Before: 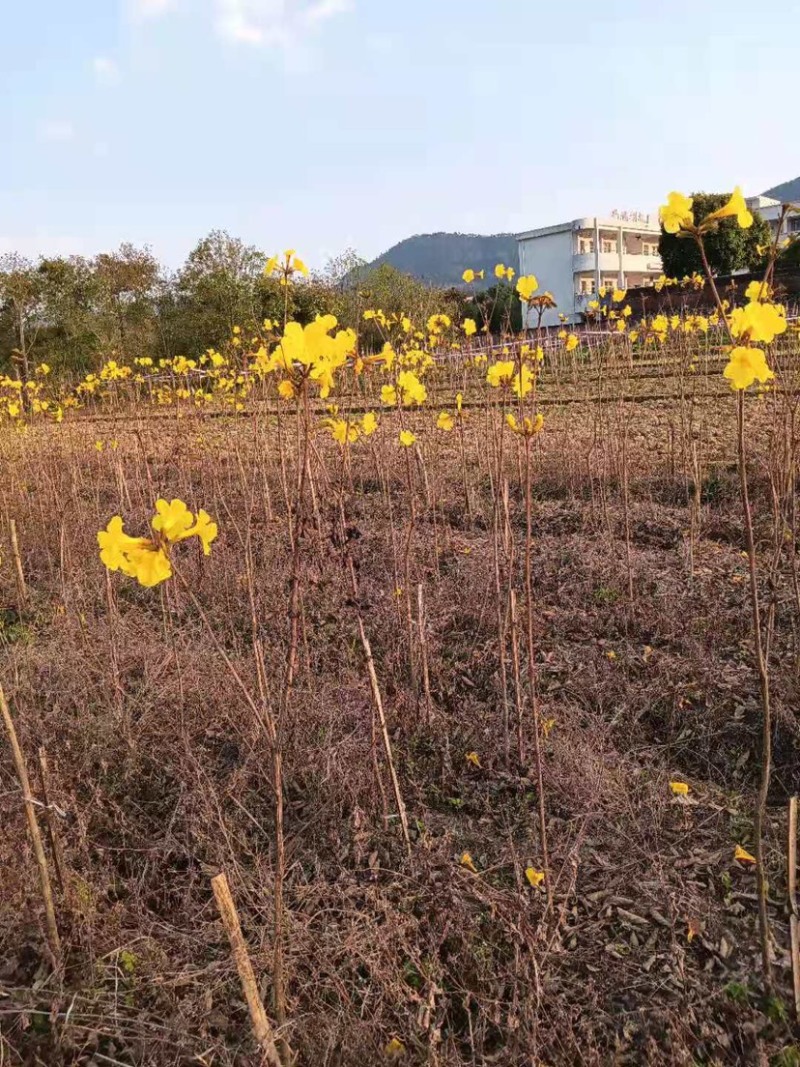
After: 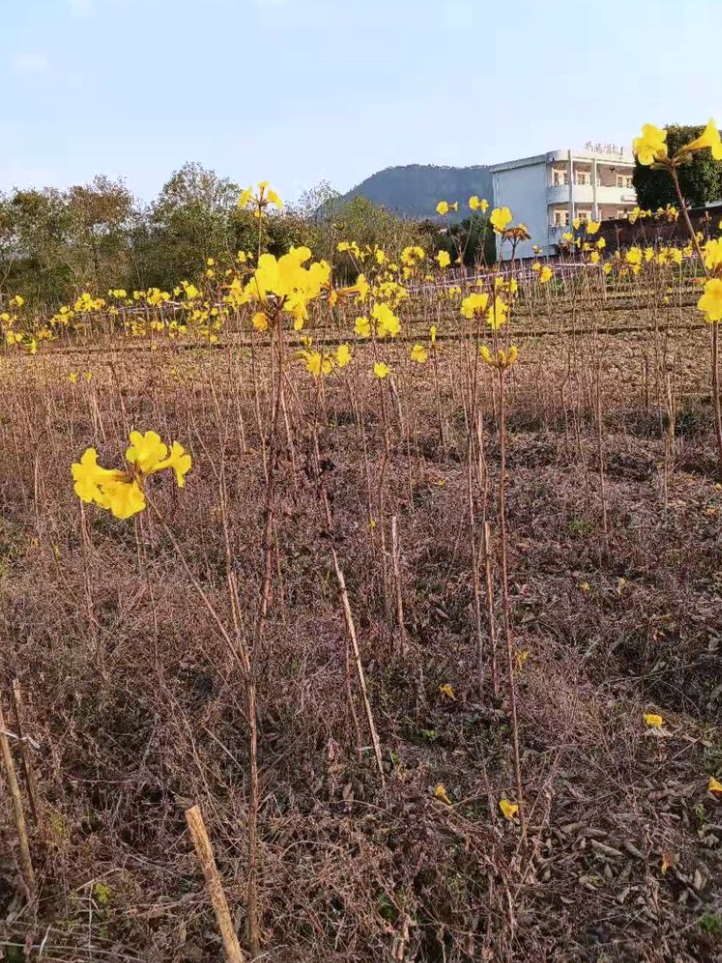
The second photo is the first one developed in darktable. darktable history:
white balance: red 0.967, blue 1.049
crop: left 3.305%, top 6.436%, right 6.389%, bottom 3.258%
